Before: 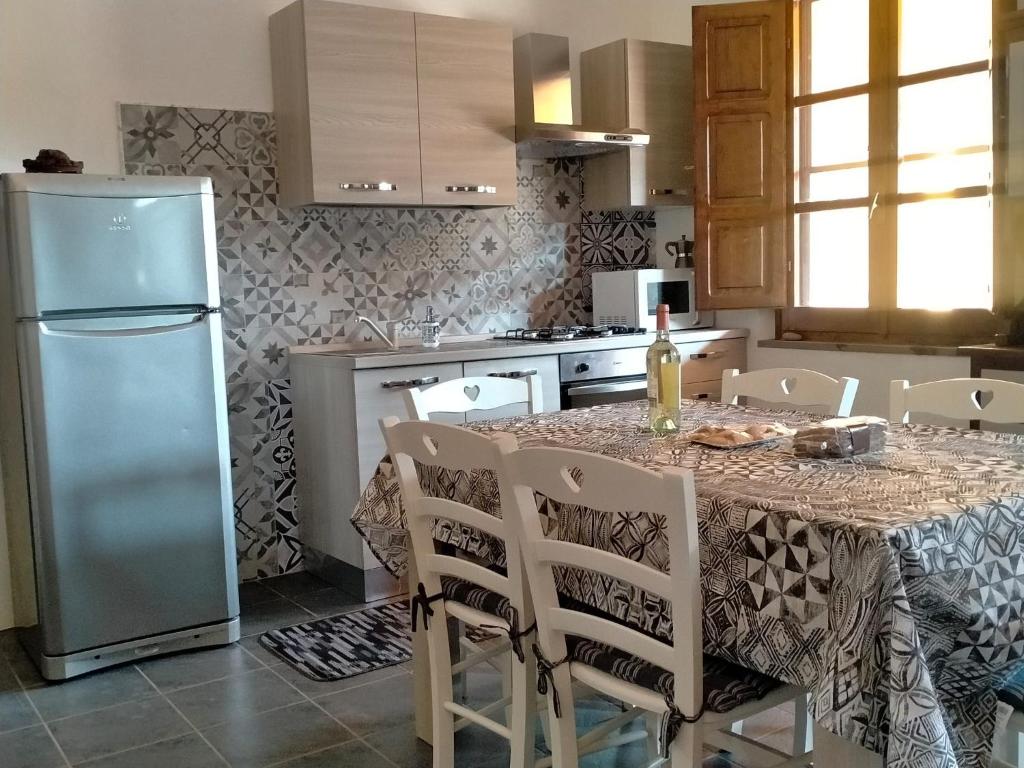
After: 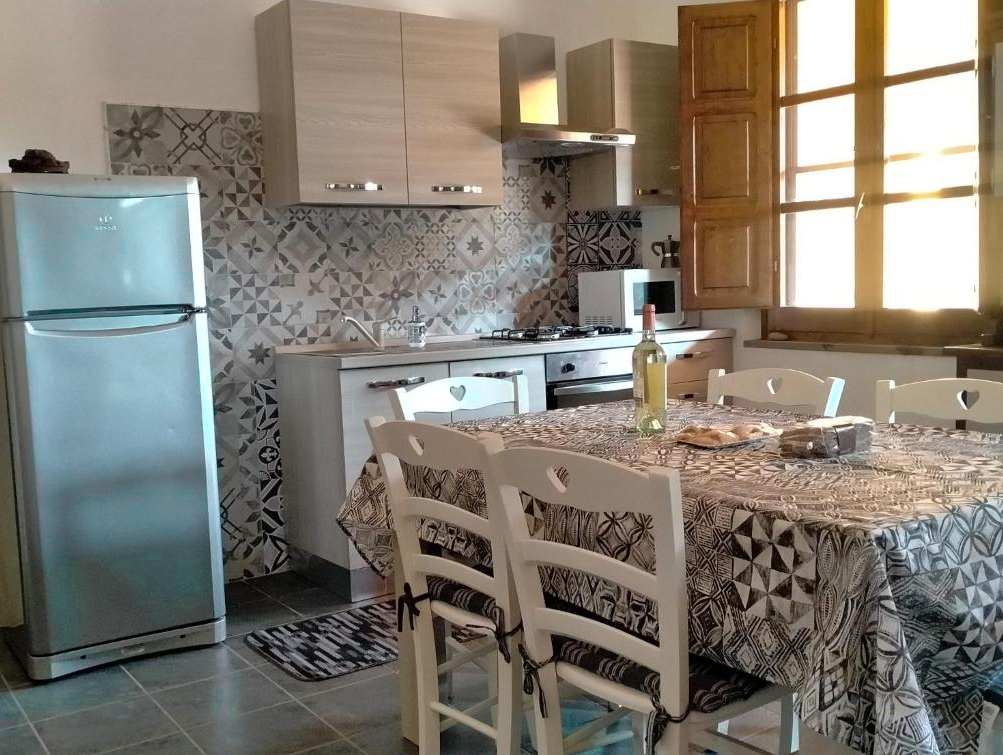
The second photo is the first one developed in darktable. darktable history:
color zones: curves: ch0 [(0.25, 0.5) (0.423, 0.5) (0.443, 0.5) (0.521, 0.756) (0.568, 0.5) (0.576, 0.5) (0.75, 0.5)]; ch1 [(0.25, 0.5) (0.423, 0.5) (0.443, 0.5) (0.539, 0.873) (0.624, 0.565) (0.631, 0.5) (0.75, 0.5)]
crop and rotate: left 1.457%, right 0.534%, bottom 1.657%
